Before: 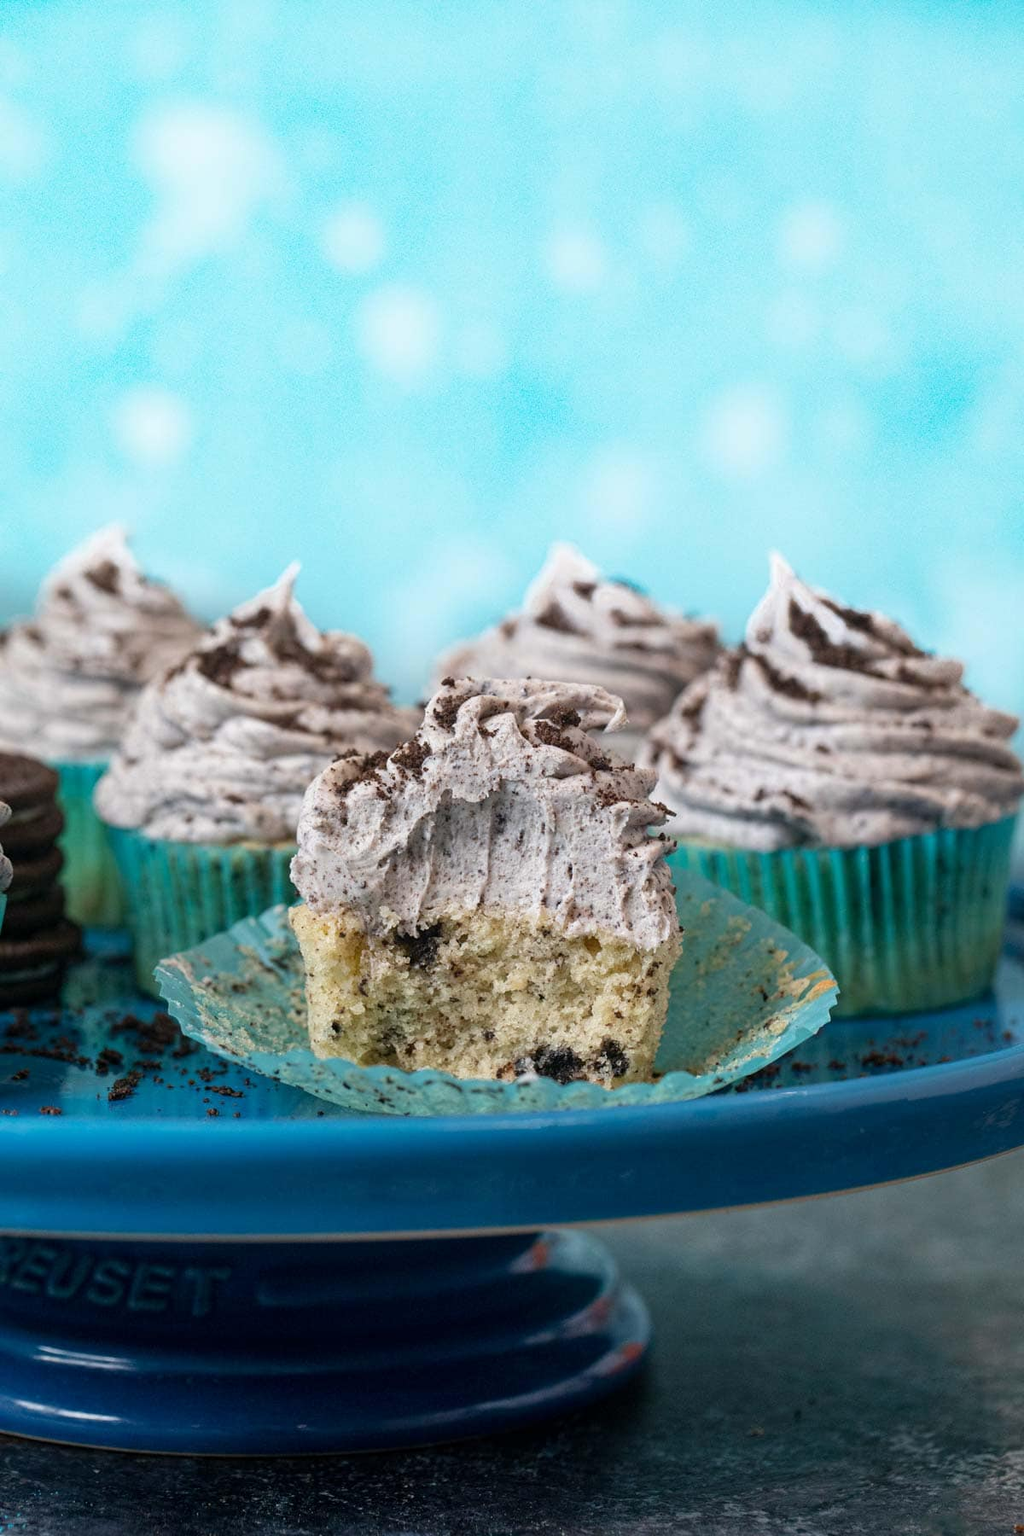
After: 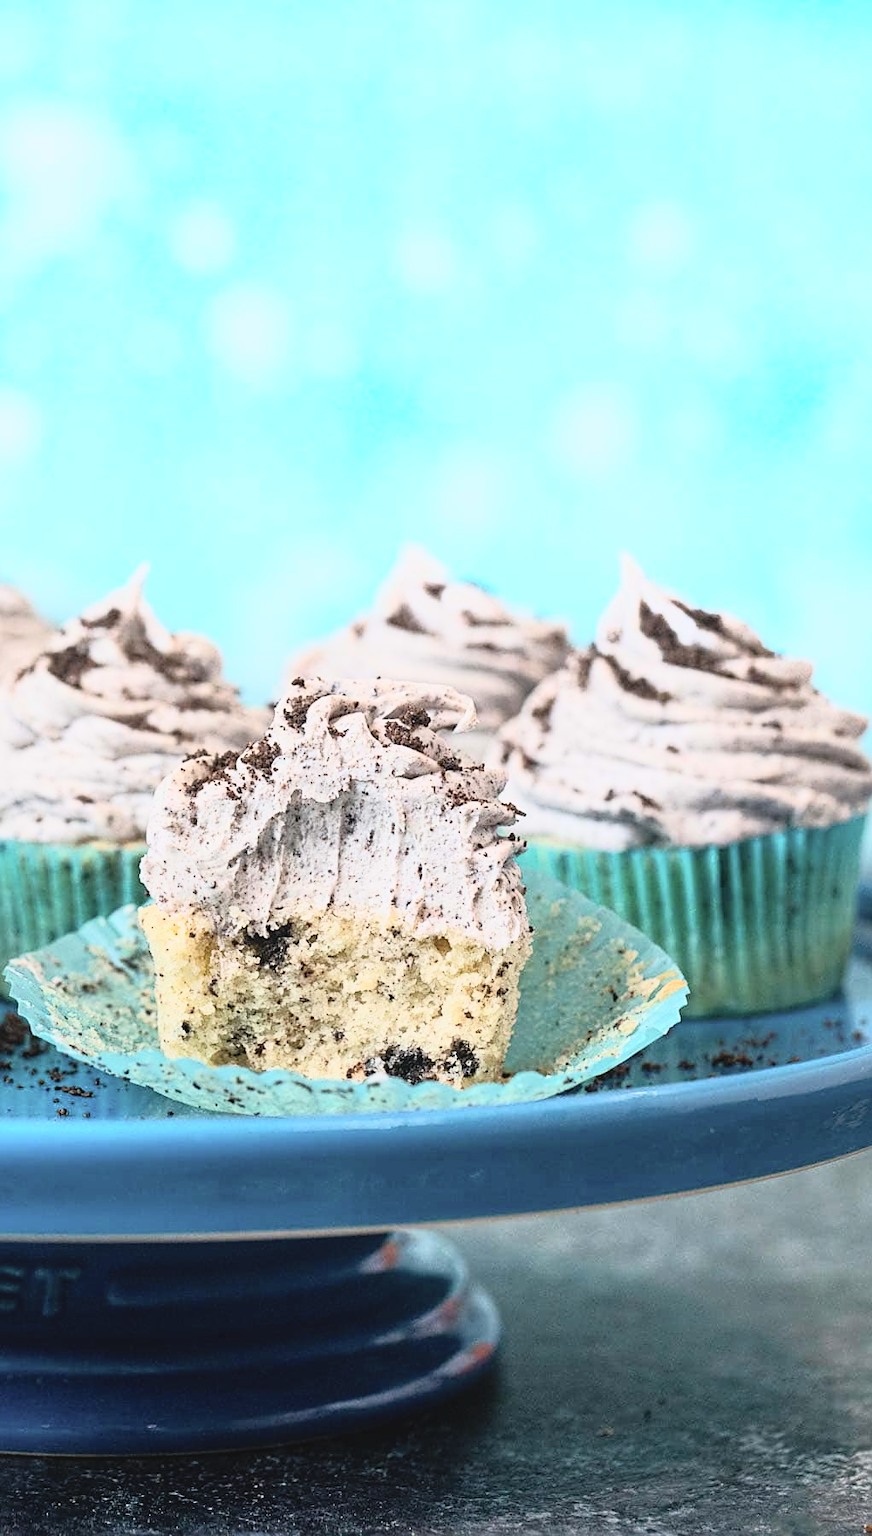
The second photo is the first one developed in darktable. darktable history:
sharpen: on, module defaults
crop and rotate: left 14.719%
tone curve: curves: ch0 [(0, 0.052) (0.207, 0.35) (0.392, 0.592) (0.54, 0.803) (0.725, 0.922) (0.99, 0.974)], color space Lab, independent channels, preserve colors none
